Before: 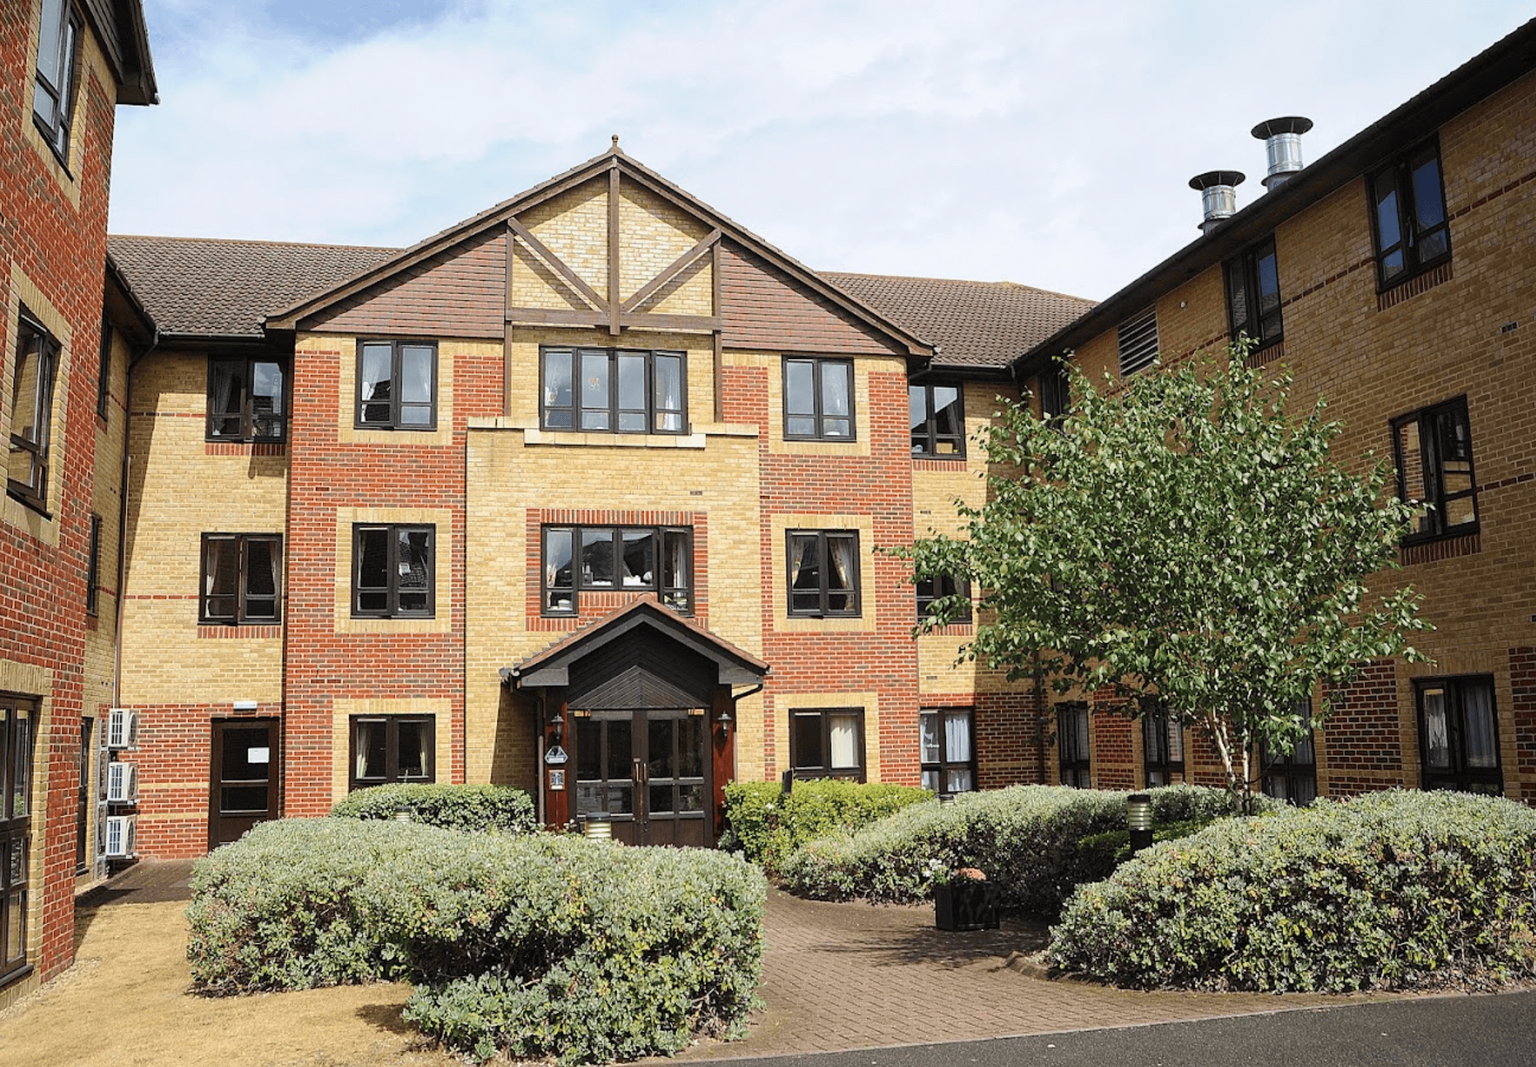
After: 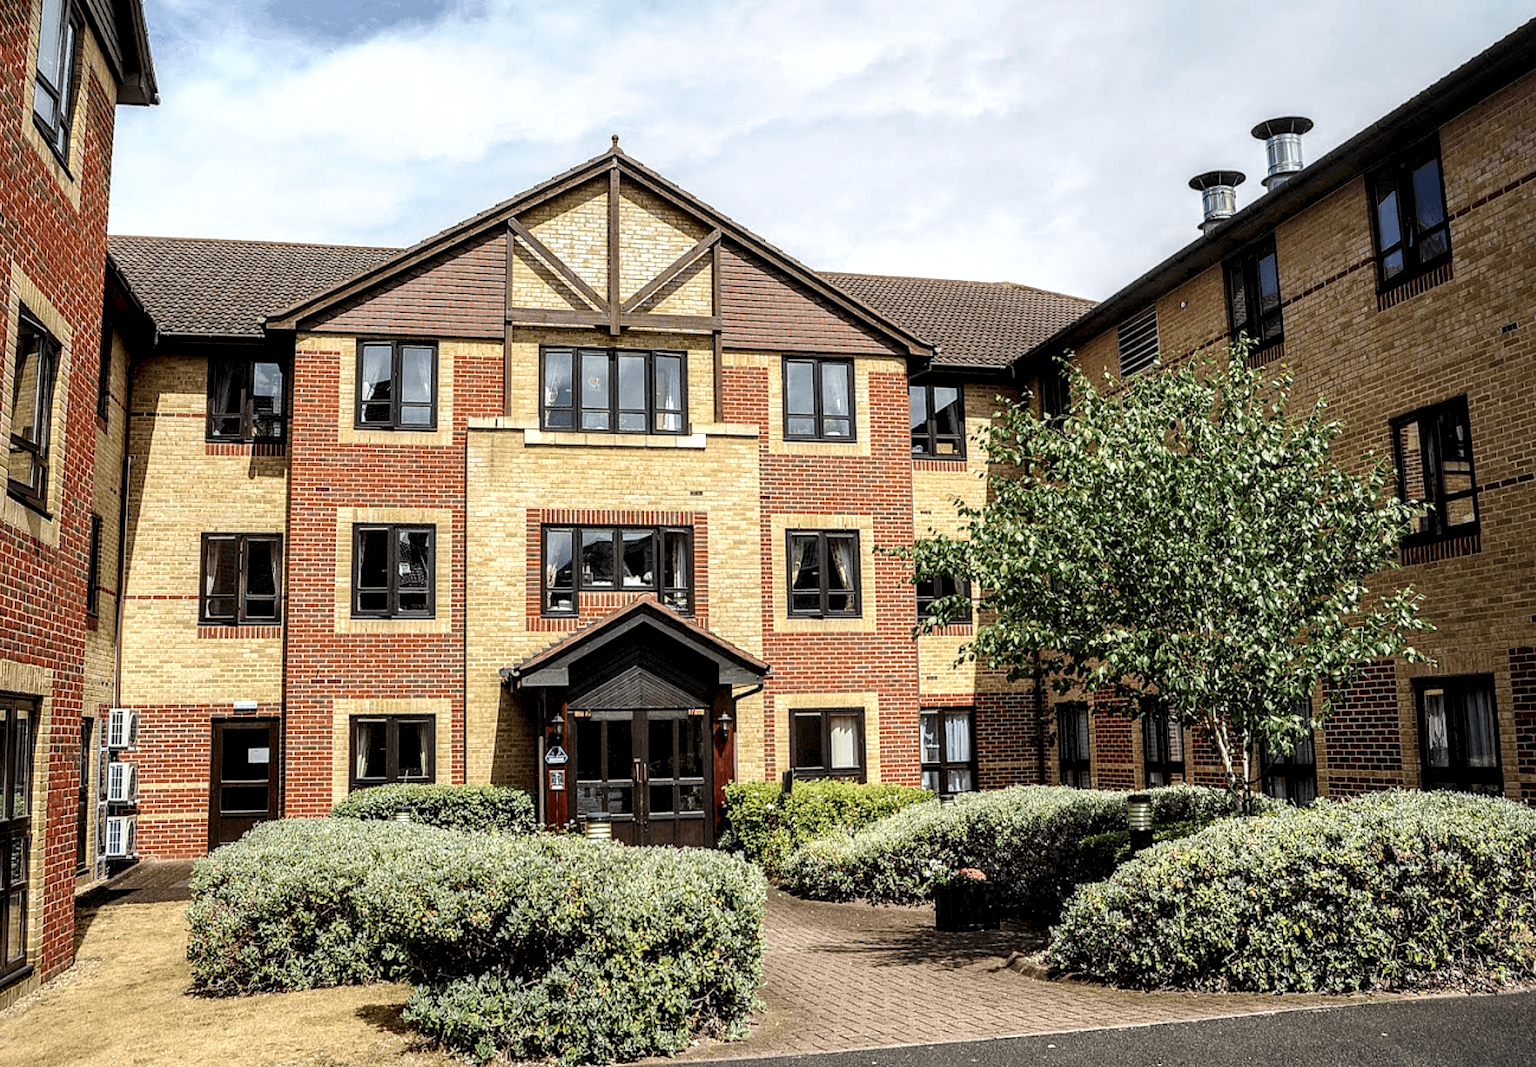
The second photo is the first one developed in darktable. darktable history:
local contrast: highlights 16%, detail 187%
